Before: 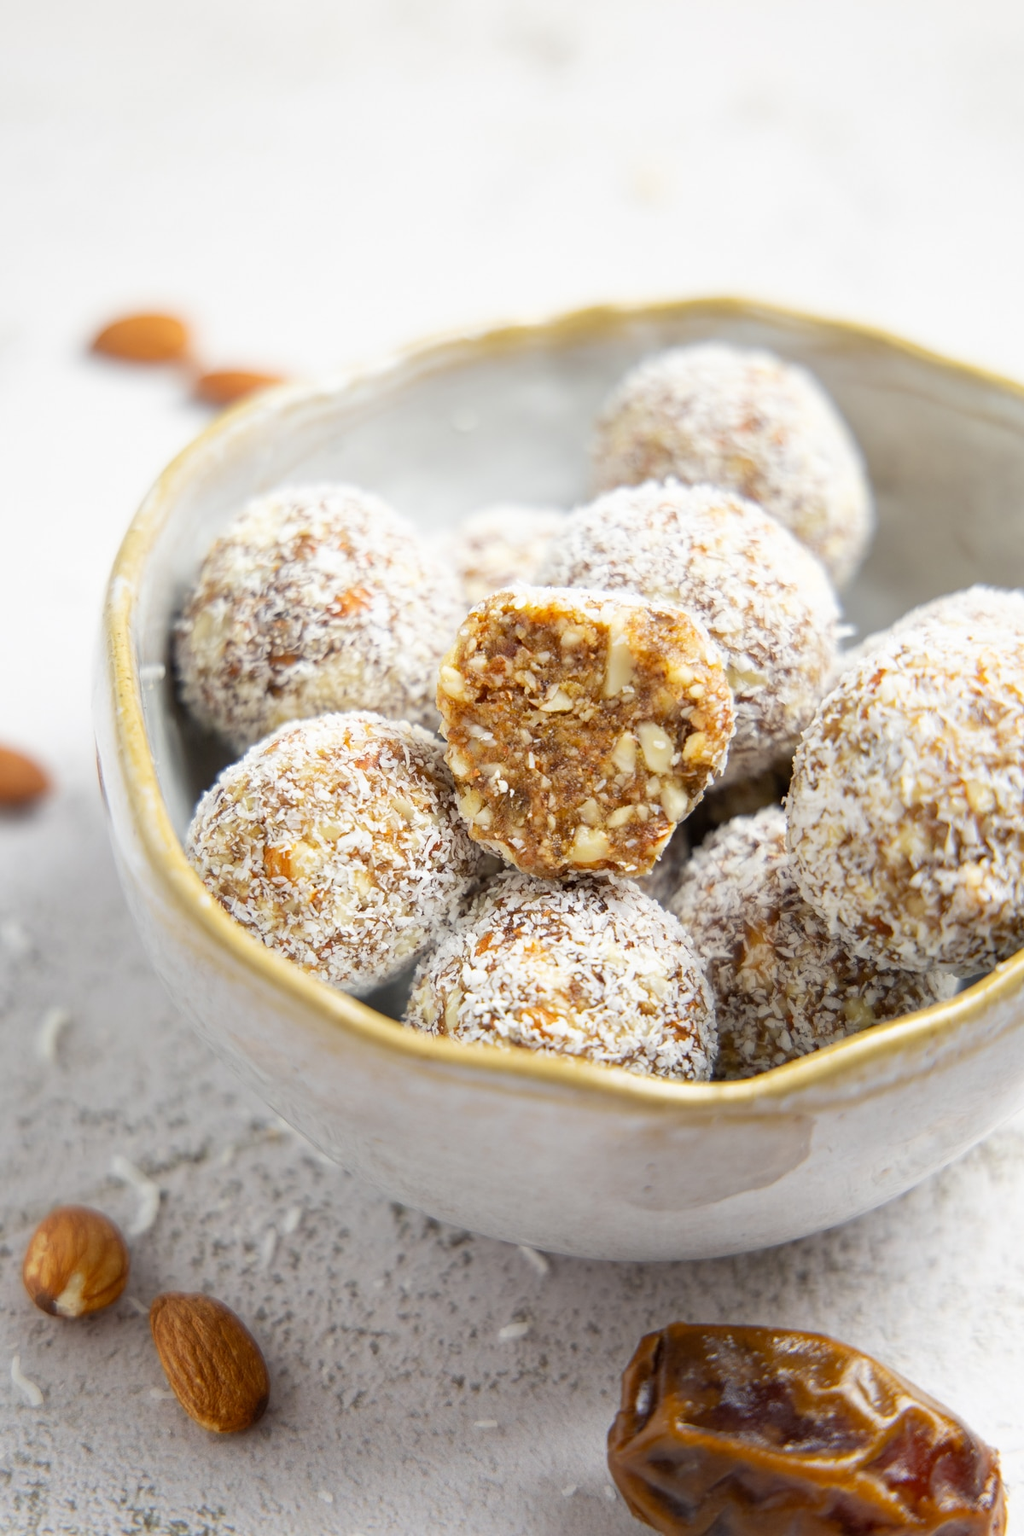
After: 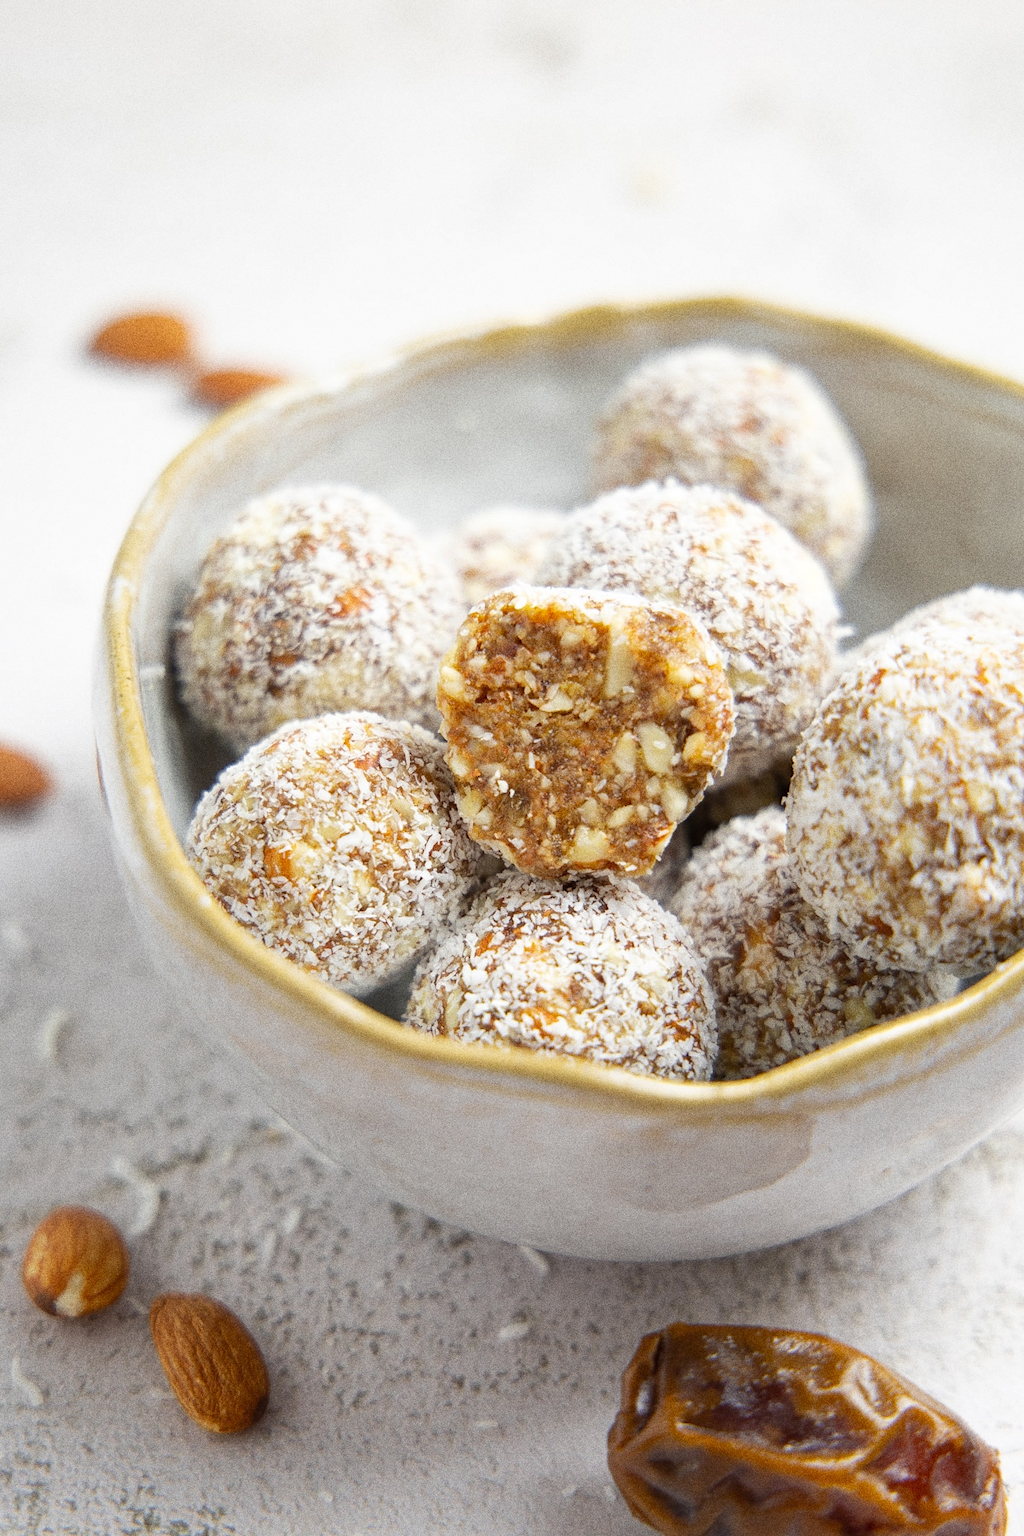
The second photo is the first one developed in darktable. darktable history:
exposure: exposure 0.02 EV, compensate highlight preservation false
shadows and highlights: shadows 25, highlights -25
grain: coarseness 0.09 ISO, strength 40%
